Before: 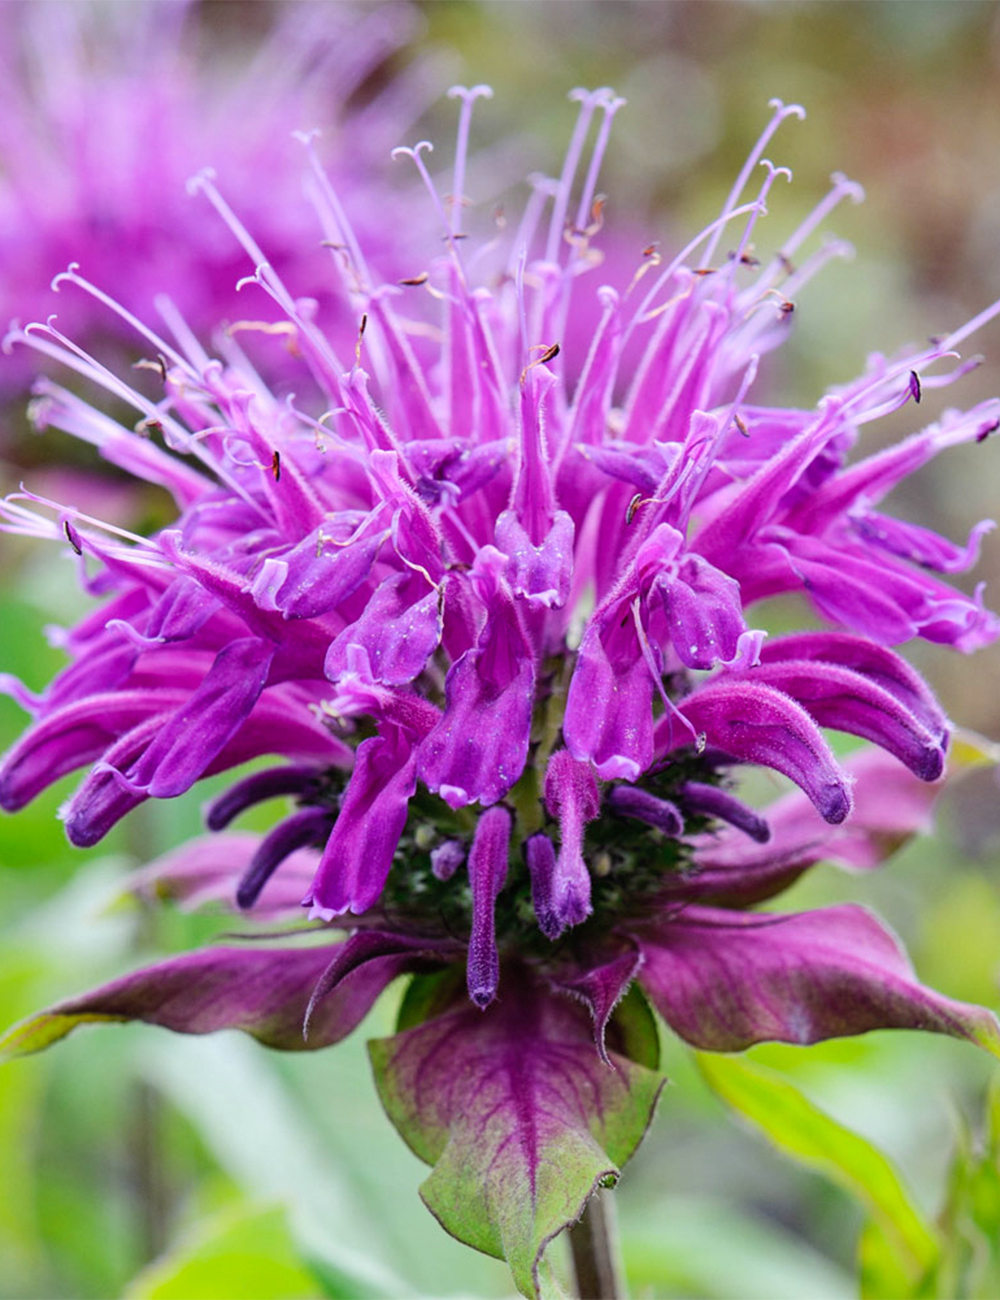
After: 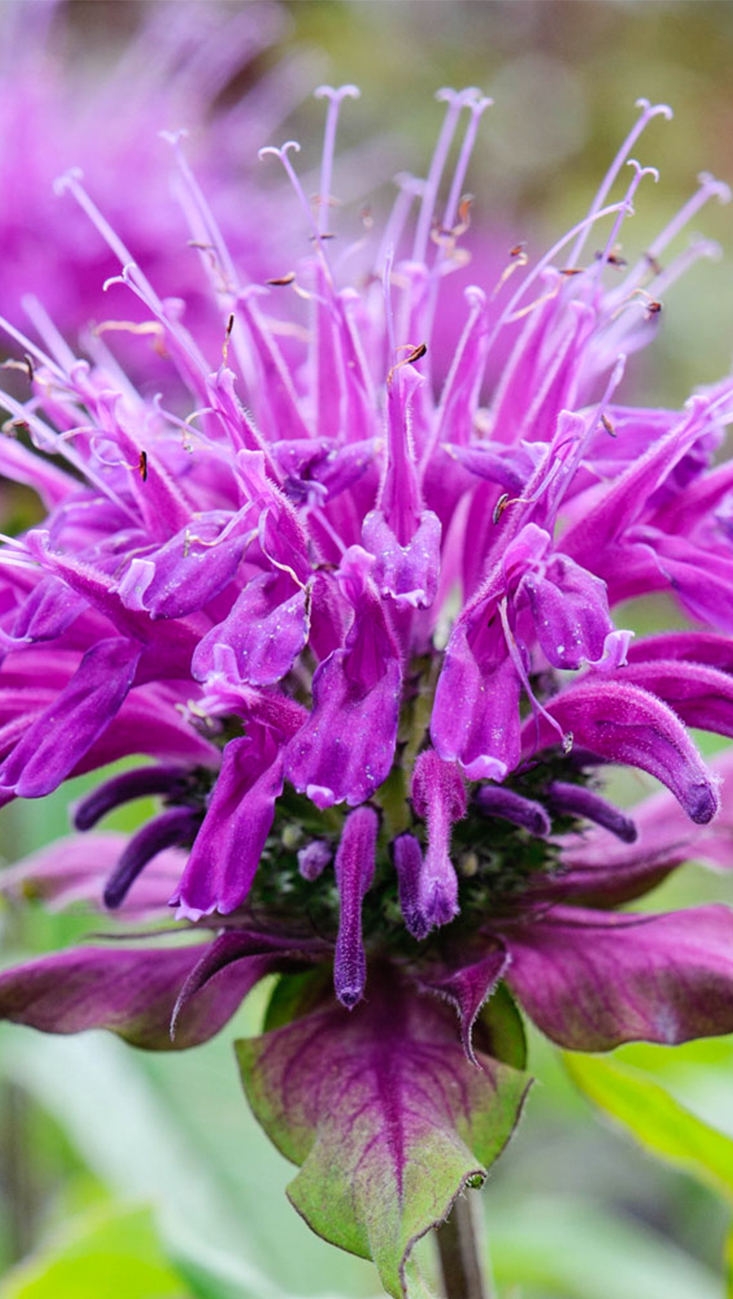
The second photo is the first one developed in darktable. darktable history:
crop: left 13.381%, top 0%, right 13.285%
